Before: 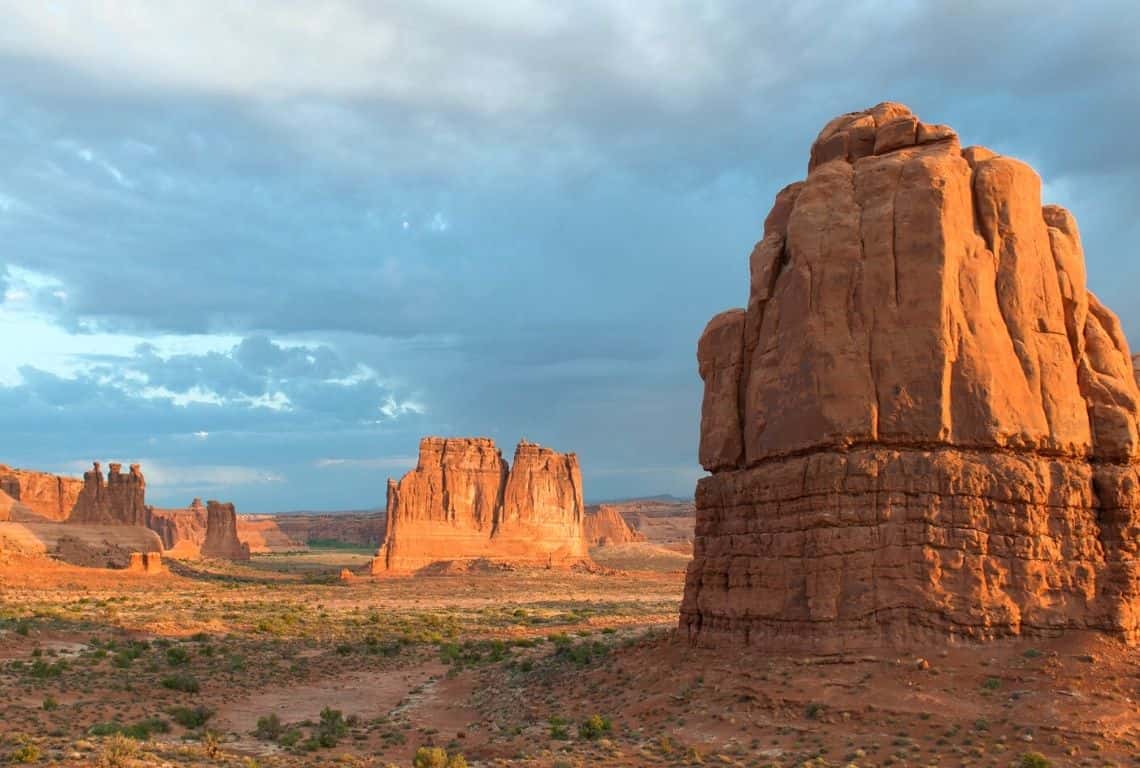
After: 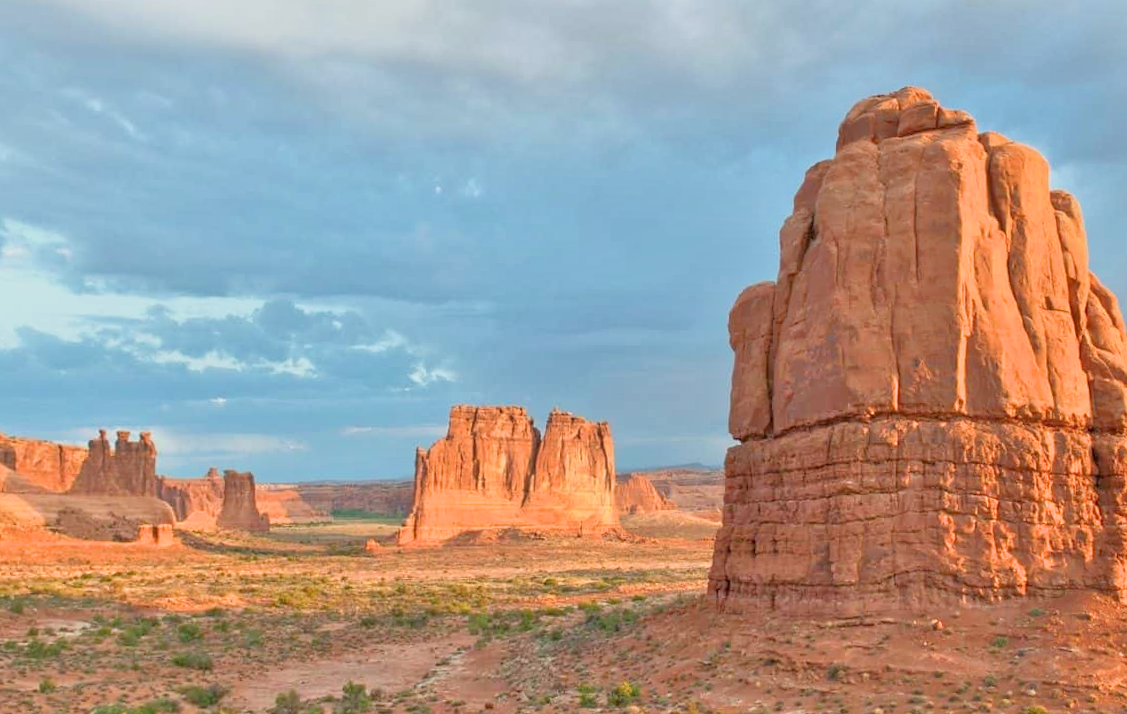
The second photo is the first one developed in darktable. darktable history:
tone equalizer: -8 EV 2 EV, -7 EV 2 EV, -6 EV 2 EV, -5 EV 2 EV, -4 EV 2 EV, -3 EV 1.5 EV, -2 EV 1 EV, -1 EV 0.5 EV
rotate and perspective: rotation 0.679°, lens shift (horizontal) 0.136, crop left 0.009, crop right 0.991, crop top 0.078, crop bottom 0.95
filmic rgb: black relative exposure -14.19 EV, white relative exposure 3.39 EV, hardness 7.89, preserve chrominance max RGB
